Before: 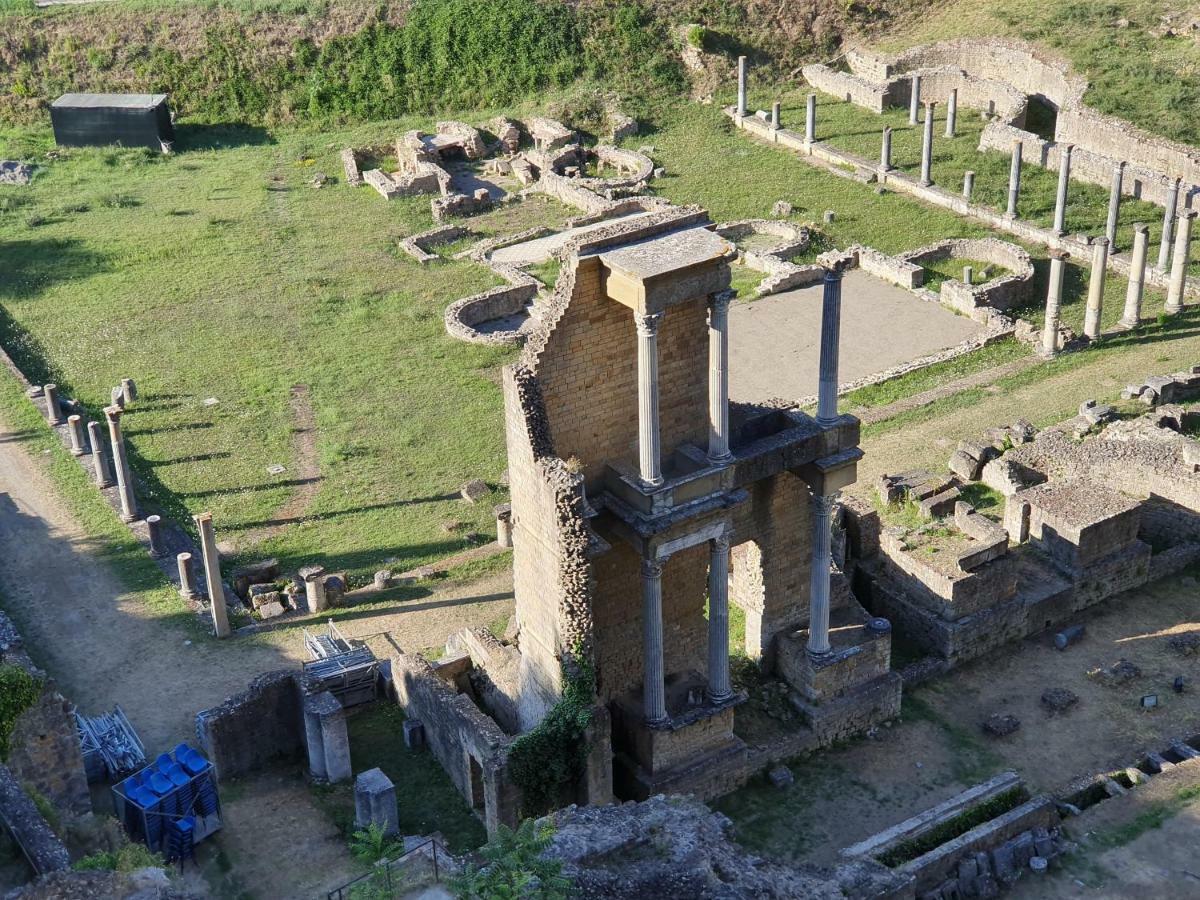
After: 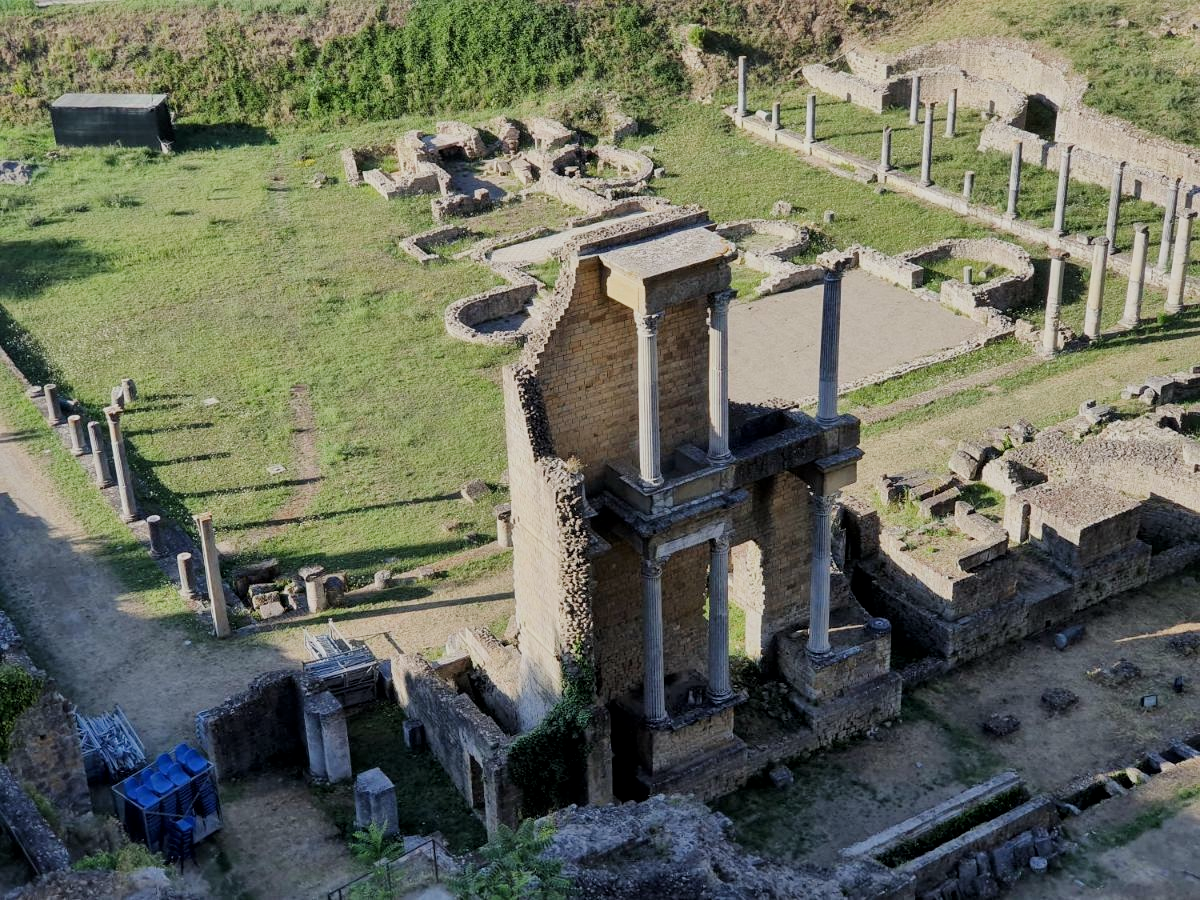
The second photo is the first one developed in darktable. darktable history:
local contrast: mode bilateral grid, contrast 20, coarseness 50, detail 120%, midtone range 0.2
filmic rgb: black relative exposure -7.65 EV, white relative exposure 4.56 EV, hardness 3.61
